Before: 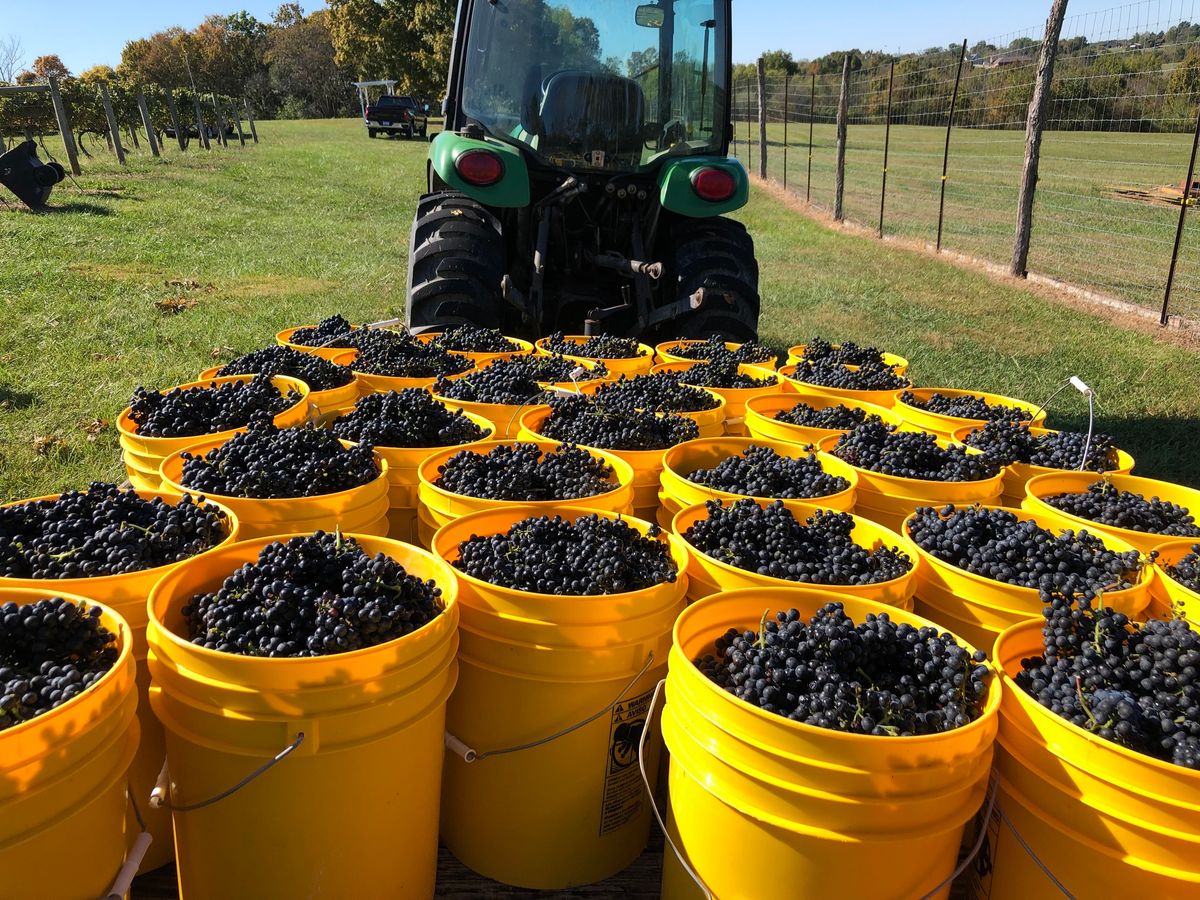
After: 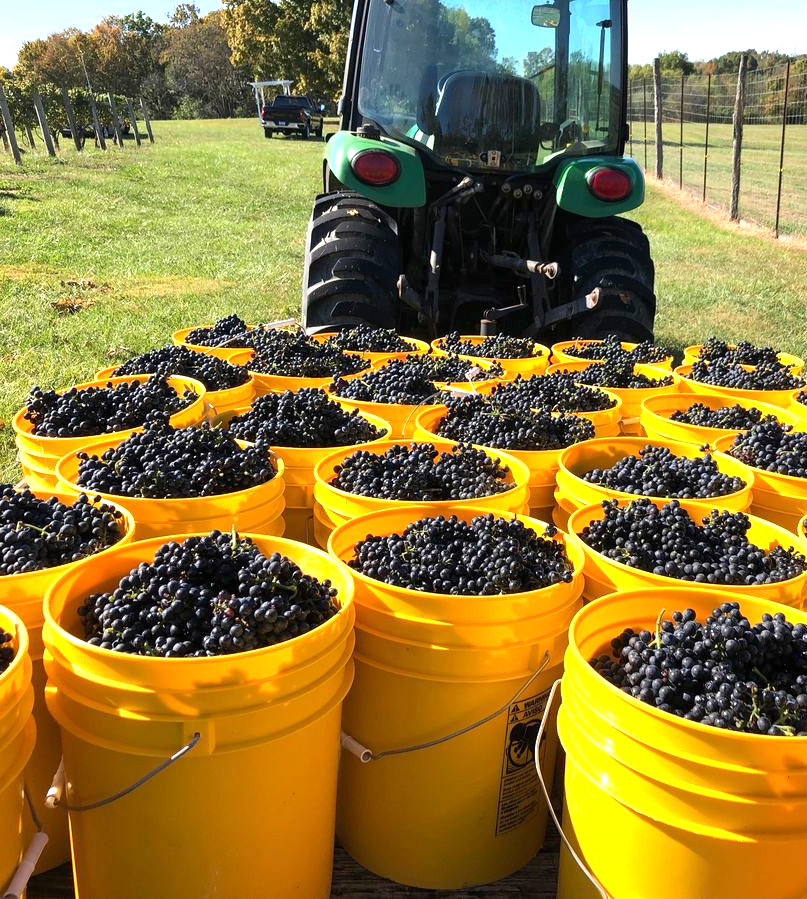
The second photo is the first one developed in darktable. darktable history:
crop and rotate: left 8.685%, right 23.982%
exposure: black level correction 0, exposure 0.933 EV, compensate highlight preservation false
